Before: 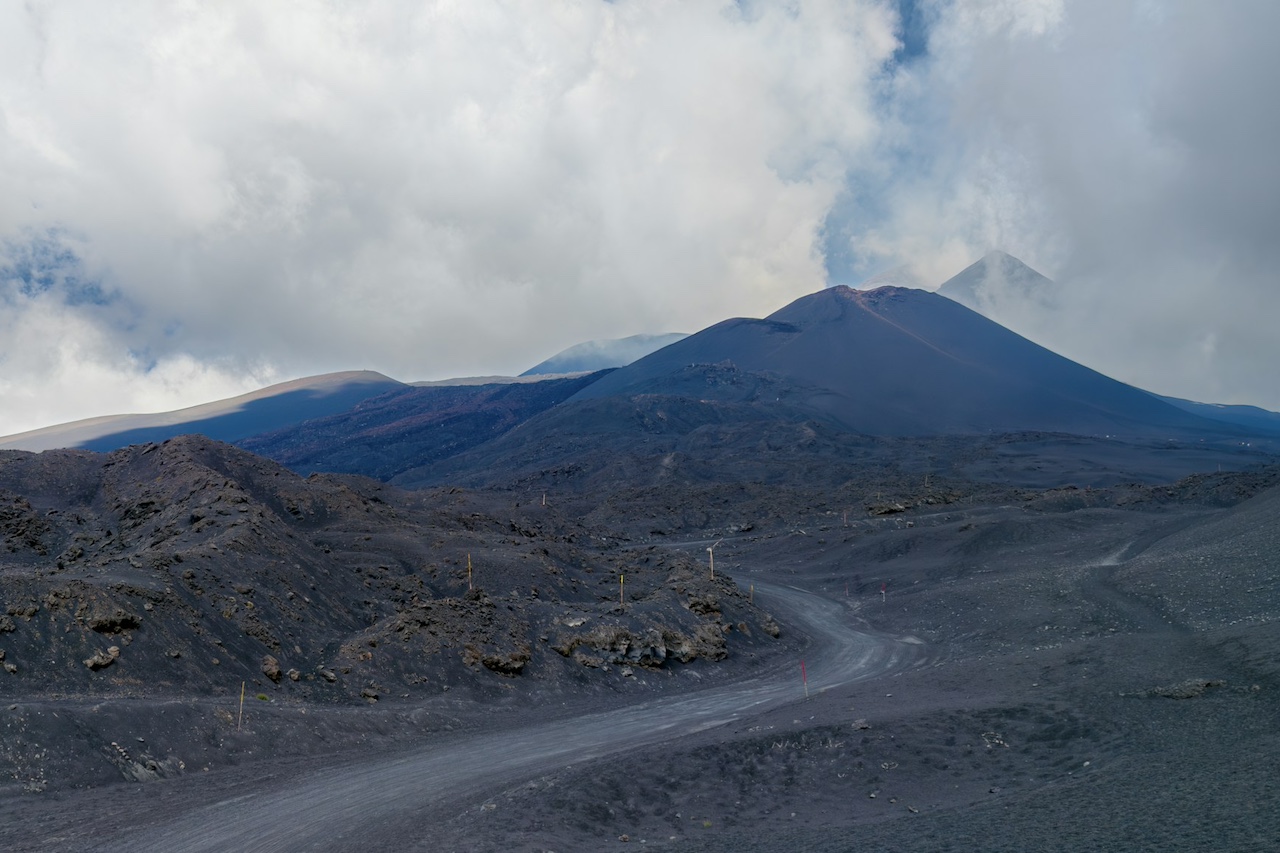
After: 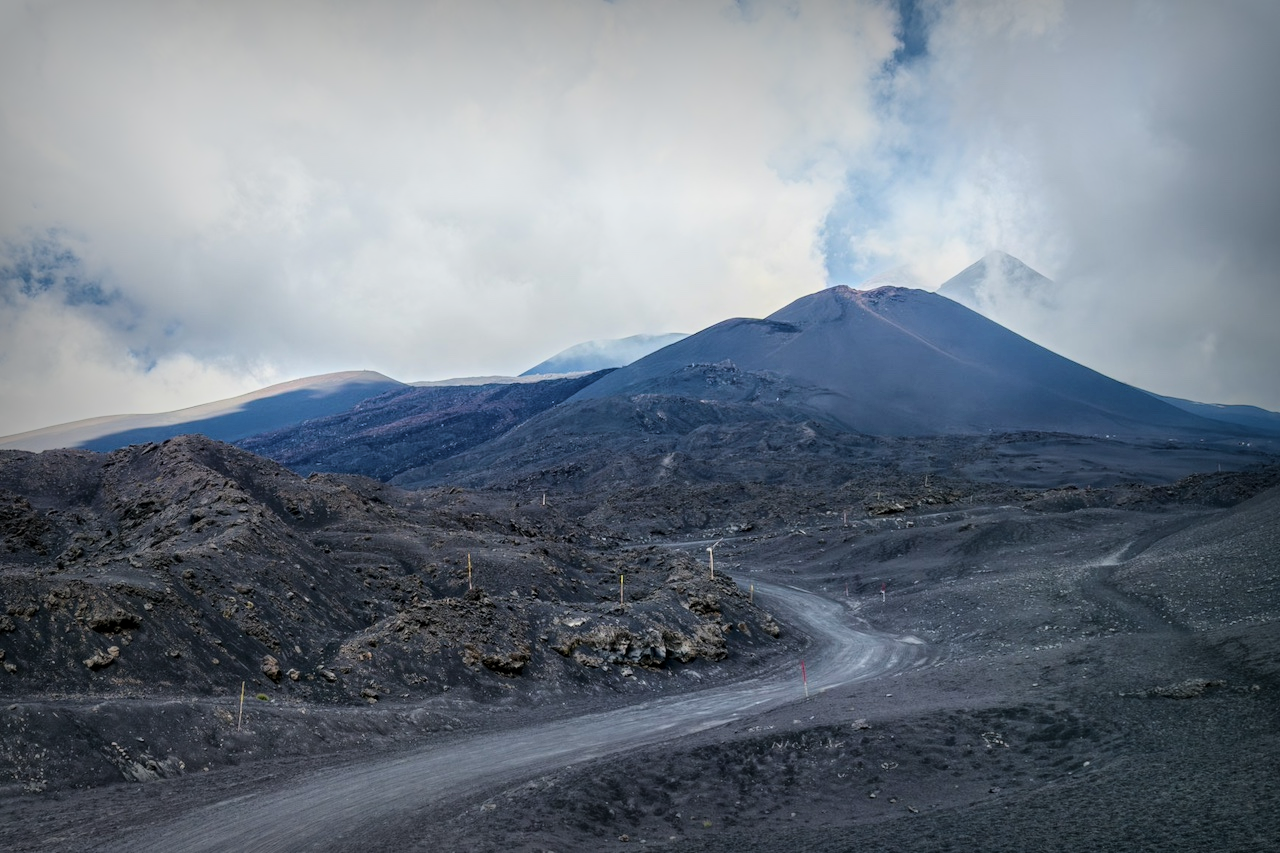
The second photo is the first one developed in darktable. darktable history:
tone equalizer: on, module defaults
contrast brightness saturation: contrast -0.08, brightness -0.04, saturation -0.11
base curve: curves: ch0 [(0, 0) (0.028, 0.03) (0.121, 0.232) (0.46, 0.748) (0.859, 0.968) (1, 1)]
vignetting: fall-off start 53.2%, brightness -0.594, saturation 0, automatic ratio true, width/height ratio 1.313, shape 0.22, unbound false
local contrast: detail 130%
levels: levels [0, 0.492, 0.984]
